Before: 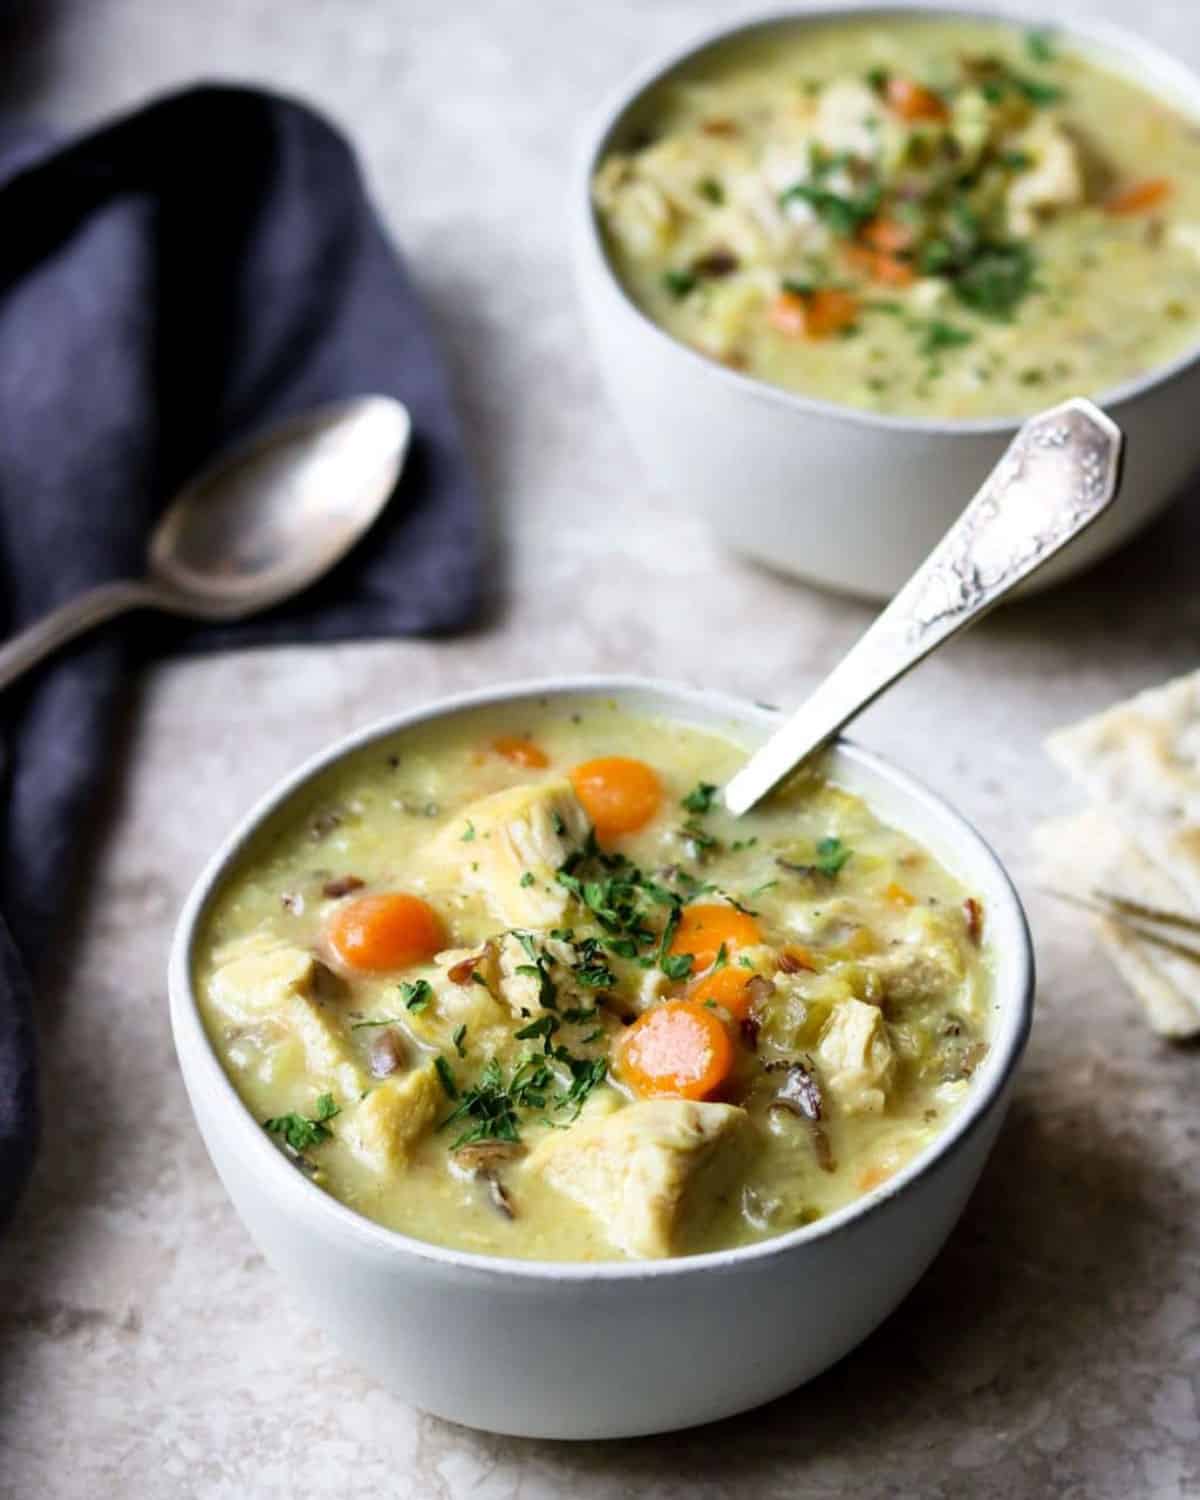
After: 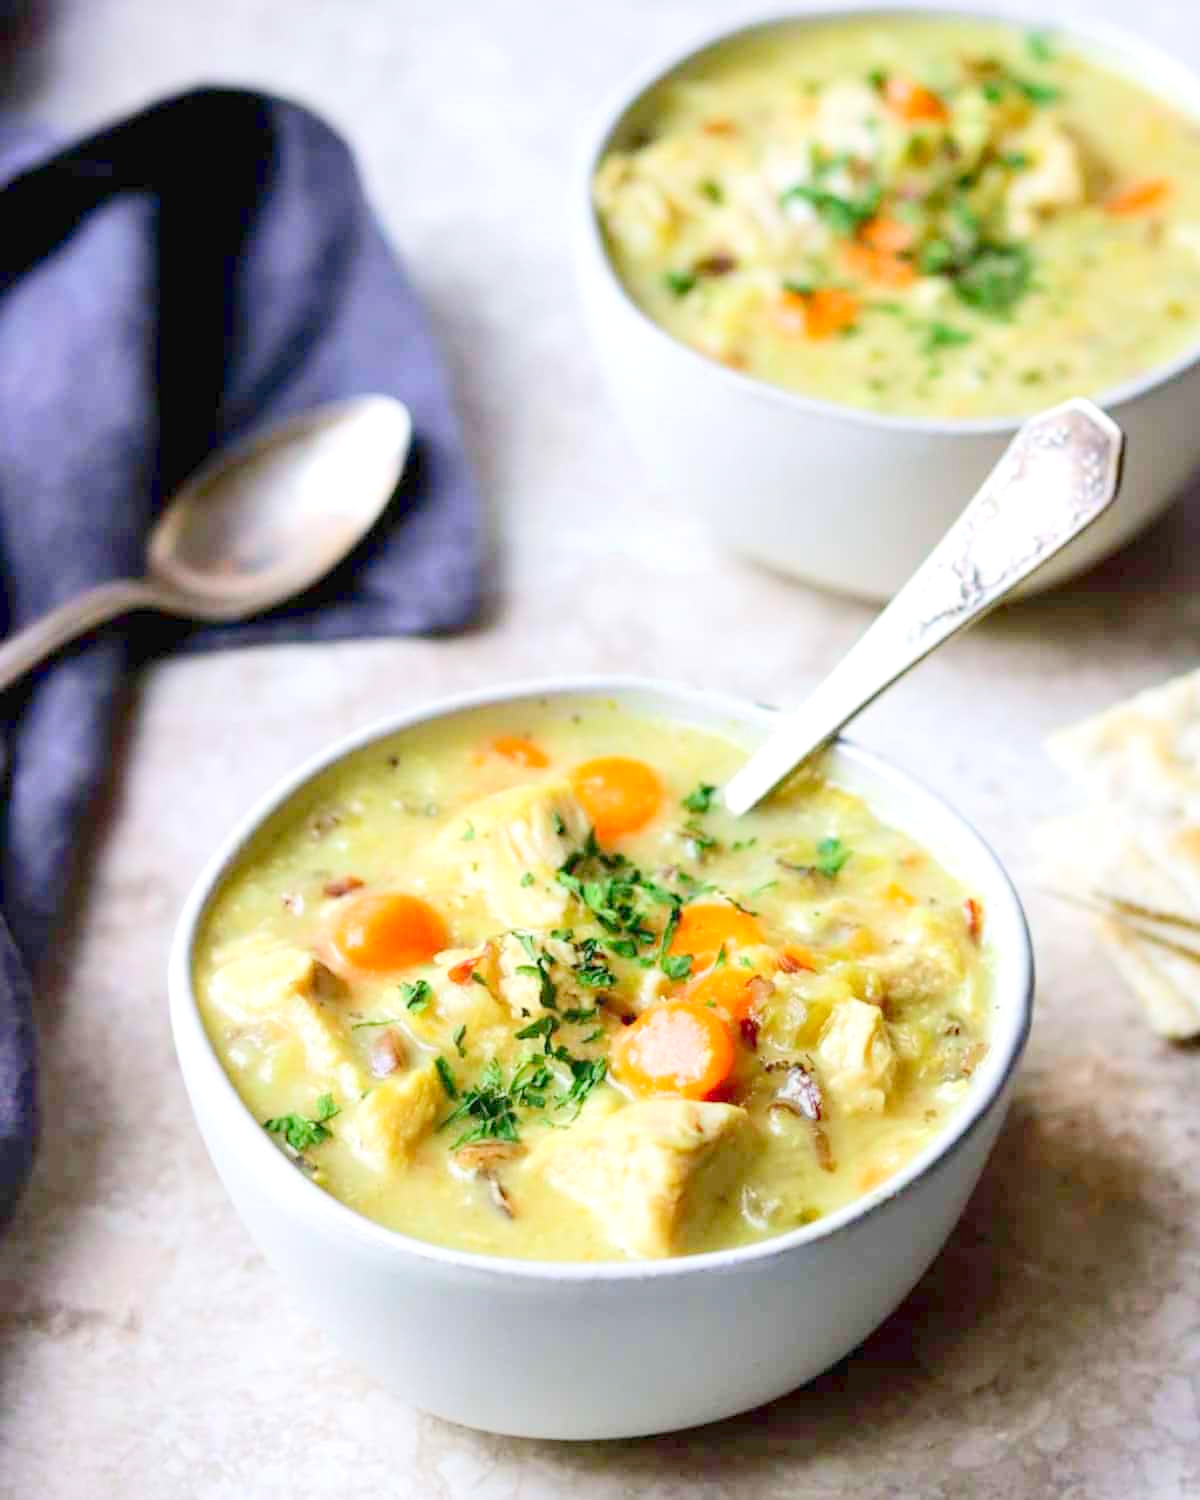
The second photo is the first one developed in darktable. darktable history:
contrast equalizer: octaves 7, y [[0.5, 0.5, 0.5, 0.512, 0.552, 0.62], [0.5 ×6], [0.5 ×4, 0.504, 0.553], [0 ×6], [0 ×6]], mix 0.188
levels: white 99.98%, levels [0, 0.397, 0.955]
base curve: curves: ch0 [(0, 0) (0.158, 0.273) (0.879, 0.895) (1, 1)]
